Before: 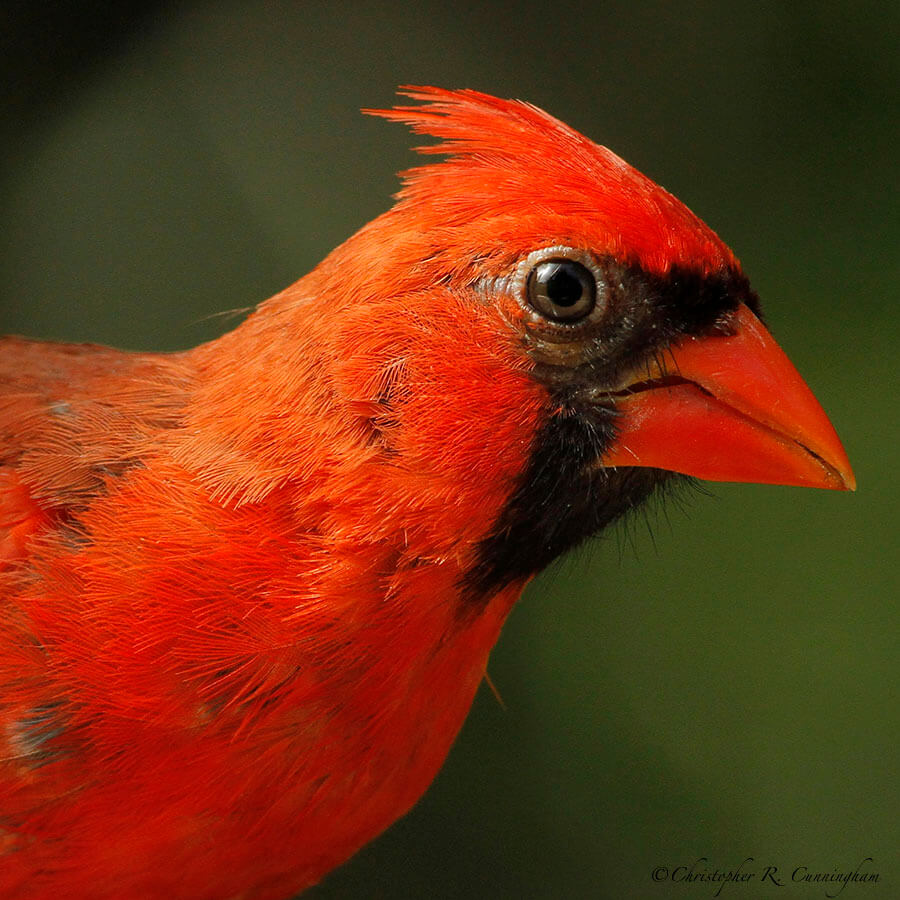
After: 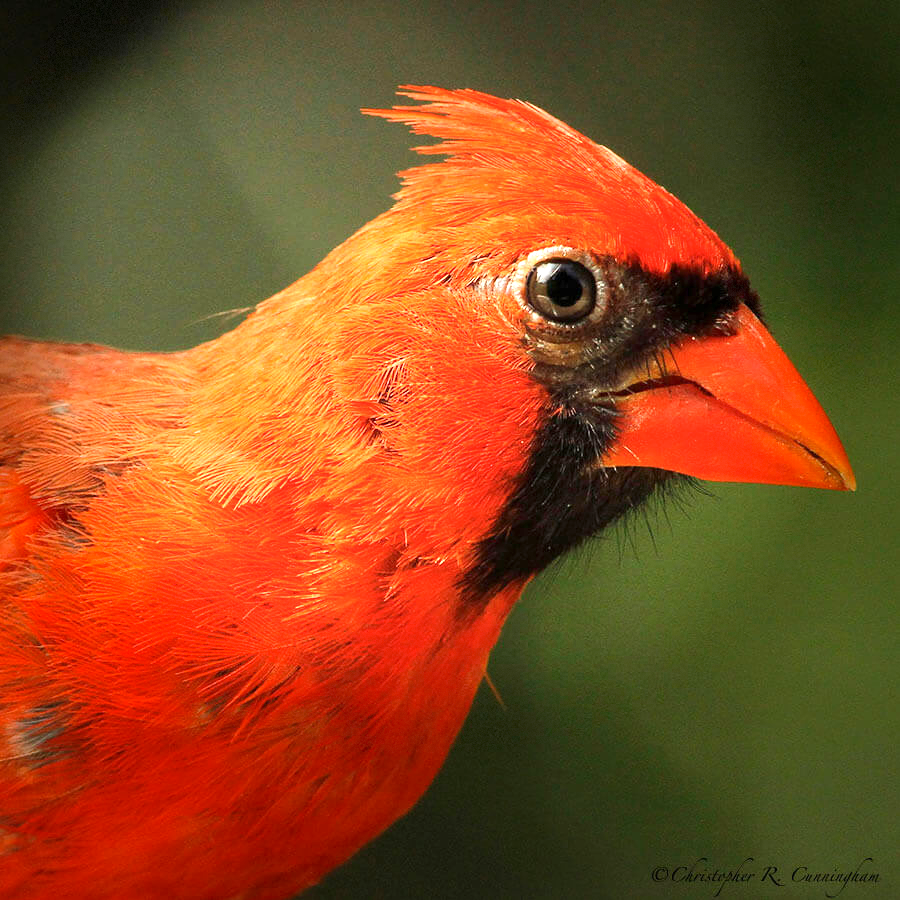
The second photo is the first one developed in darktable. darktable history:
contrast brightness saturation: contrast 0.15, brightness 0.05
vignetting: fall-off start 68.33%, fall-off radius 30%, saturation 0.042, center (-0.066, -0.311), width/height ratio 0.992, shape 0.85, dithering 8-bit output
exposure: exposure 1.25 EV, compensate exposure bias true, compensate highlight preservation false
